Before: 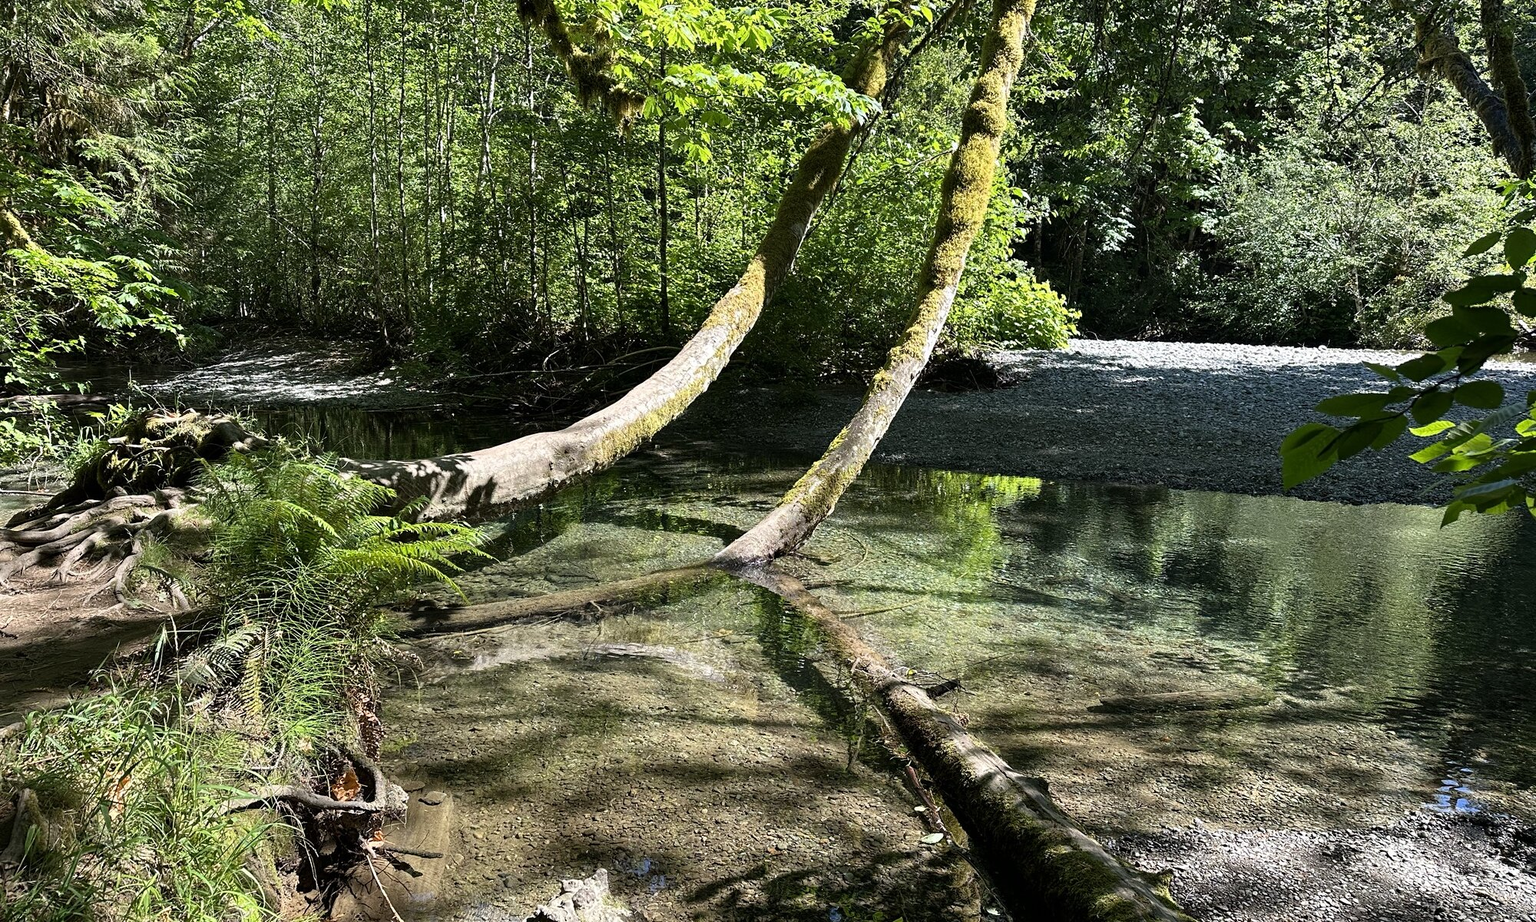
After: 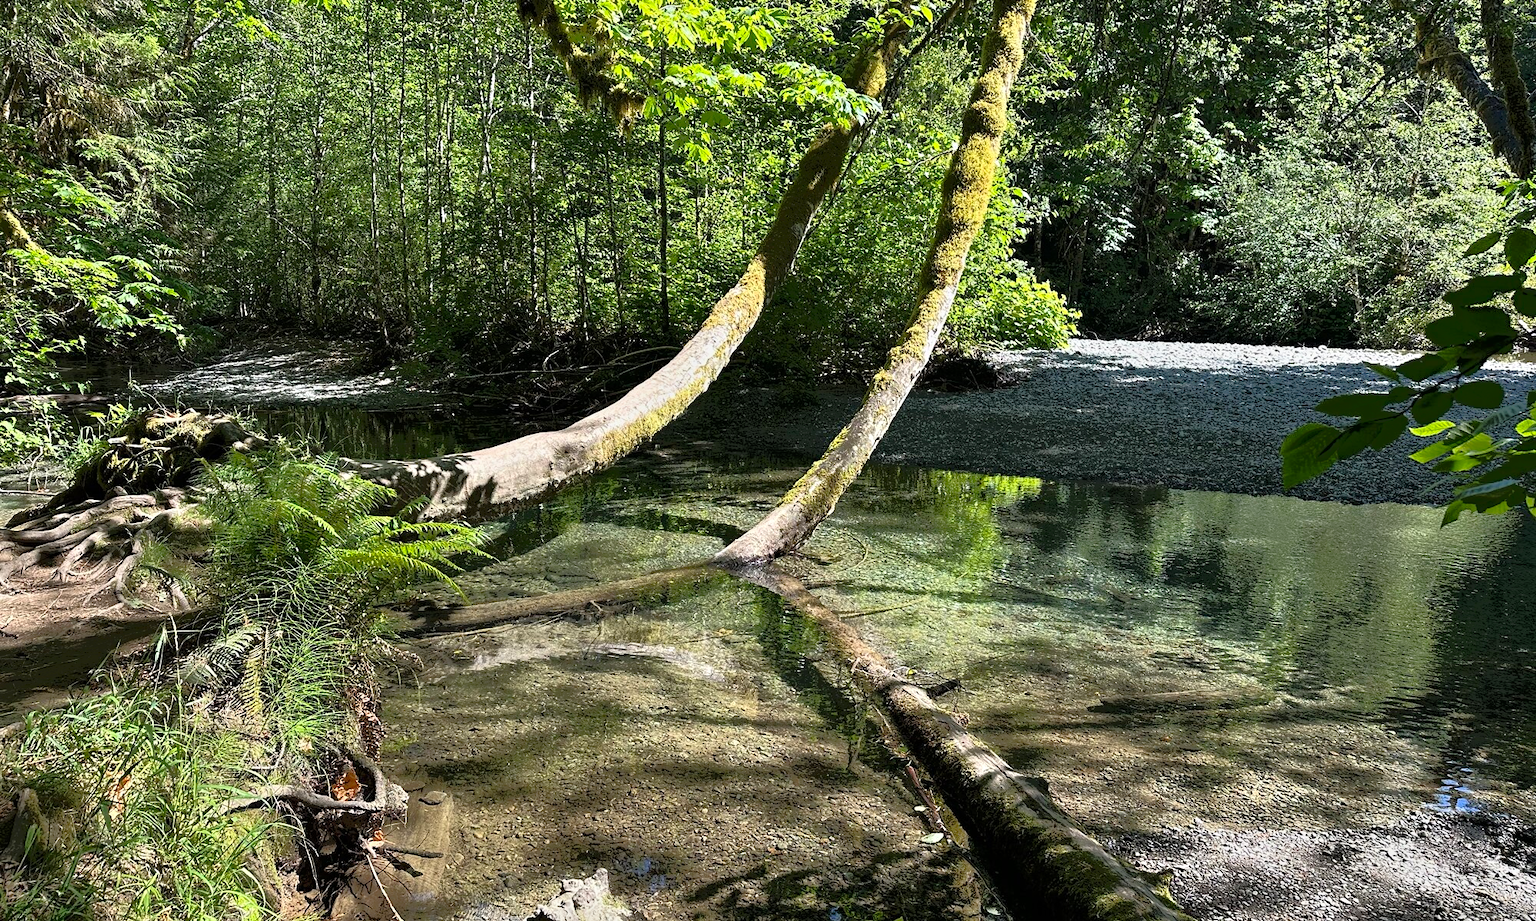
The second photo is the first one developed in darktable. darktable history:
tone equalizer: -7 EV -0.626 EV, -6 EV 0.992 EV, -5 EV -0.469 EV, -4 EV 0.41 EV, -3 EV 0.443 EV, -2 EV 0.132 EV, -1 EV -0.147 EV, +0 EV -0.362 EV
